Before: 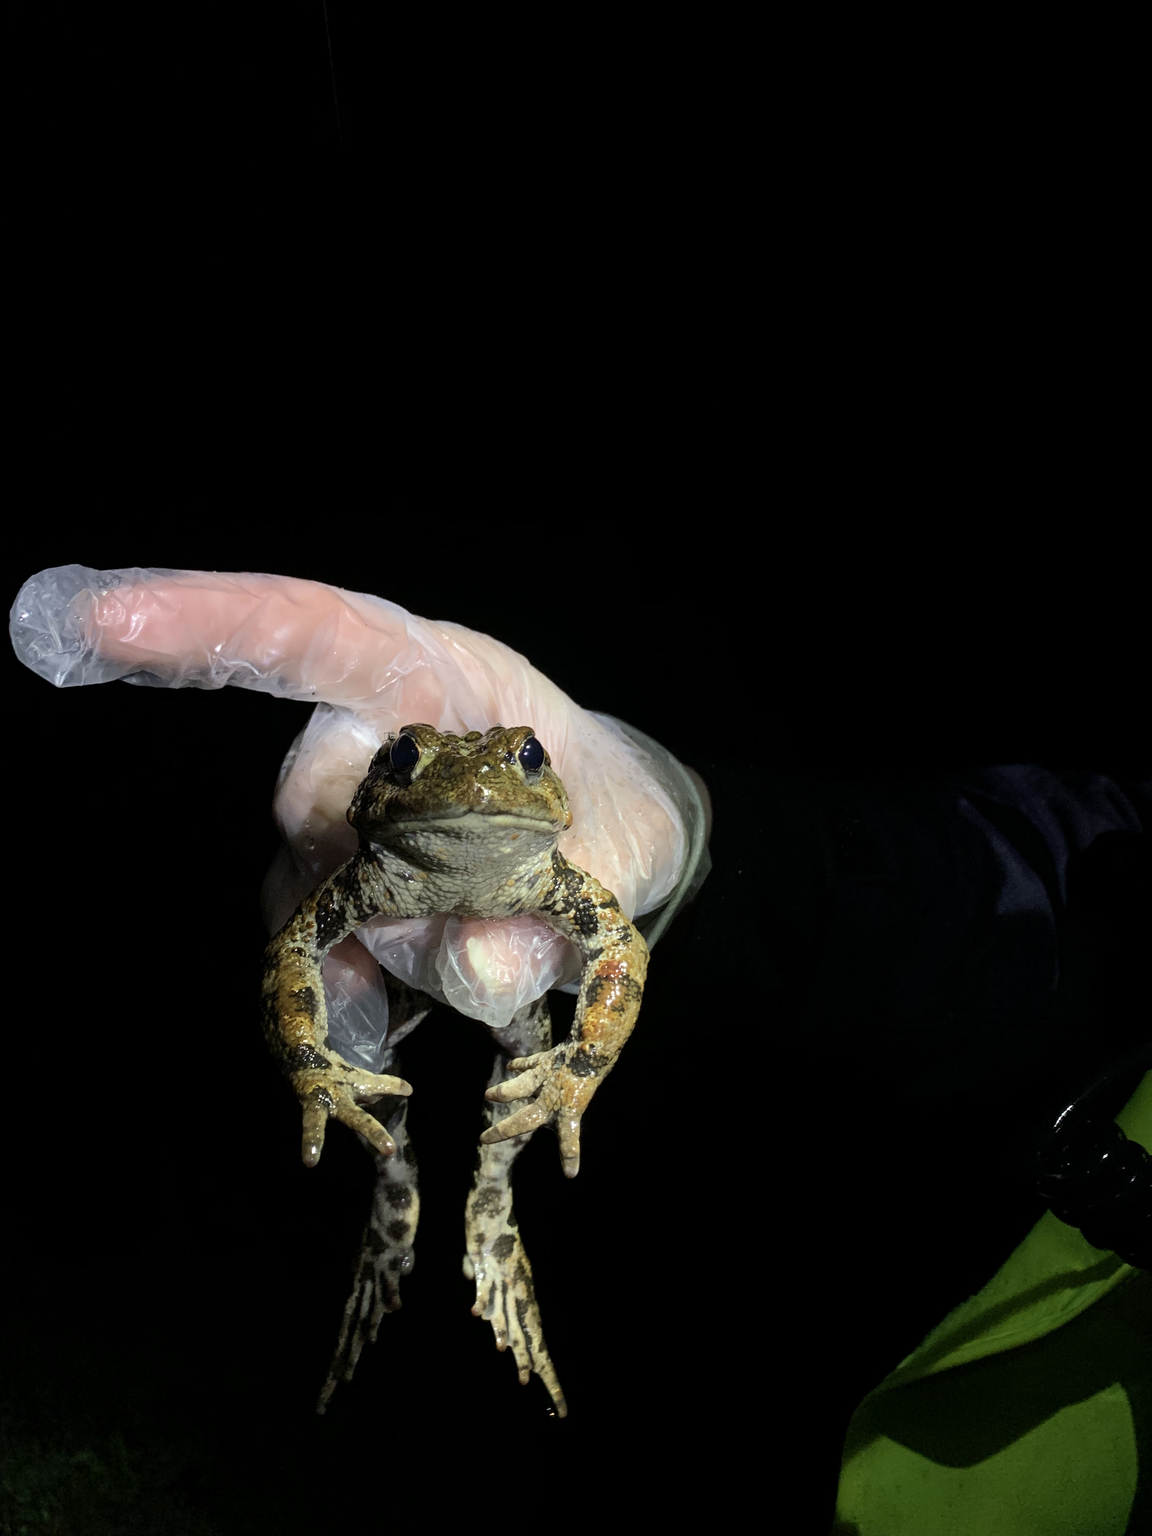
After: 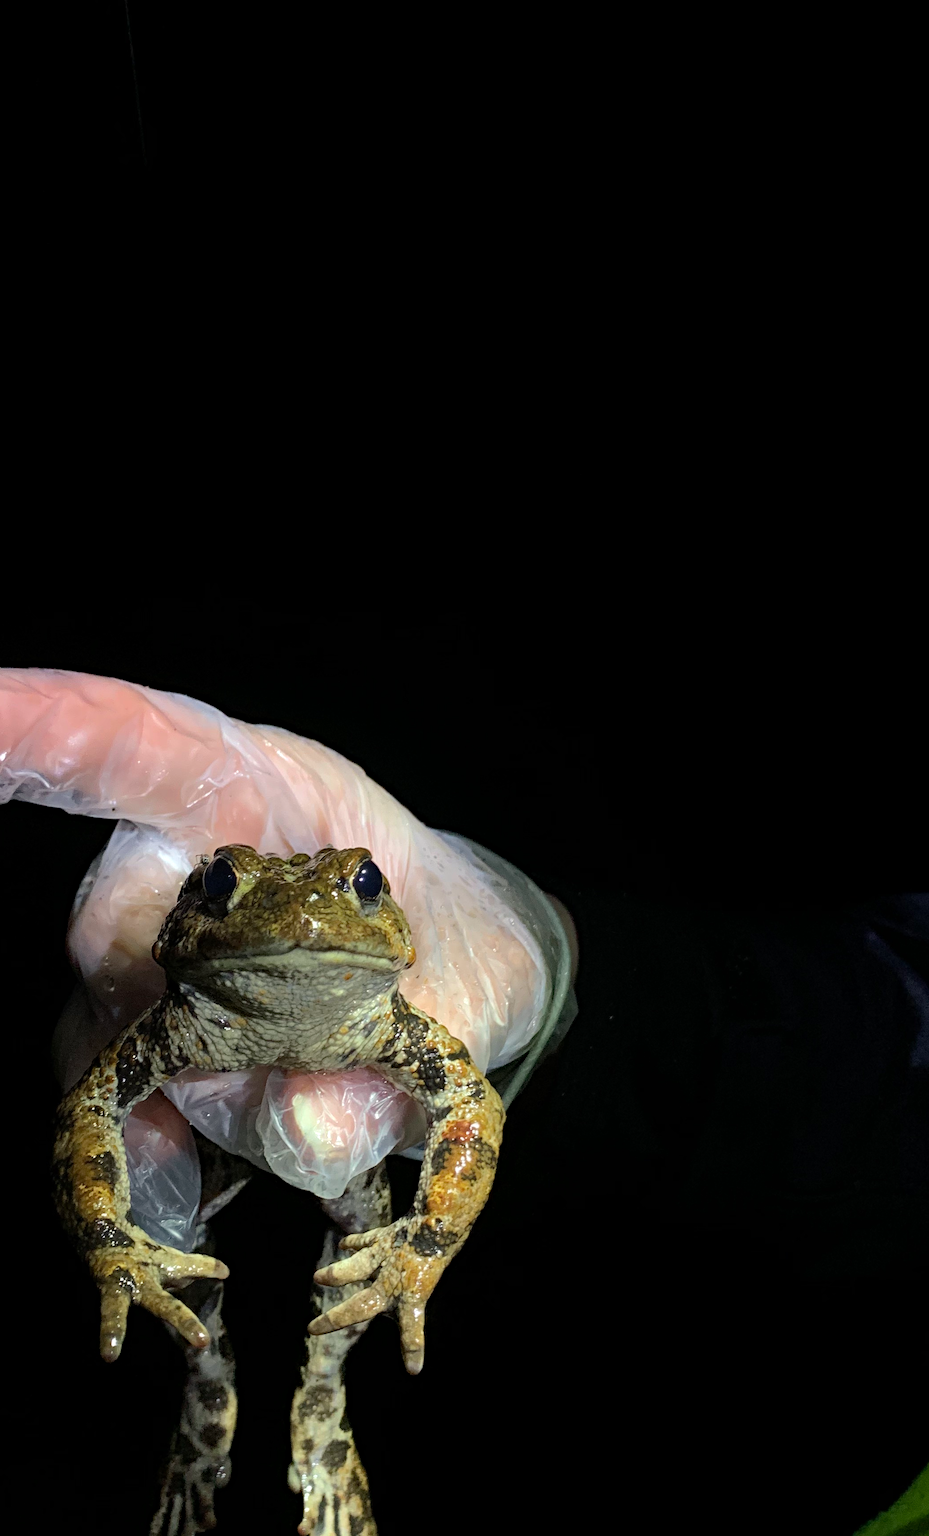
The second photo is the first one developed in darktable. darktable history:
crop: left 18.787%, right 12.061%, bottom 14.261%
haze removal: strength 0.28, distance 0.254, compatibility mode true, adaptive false
